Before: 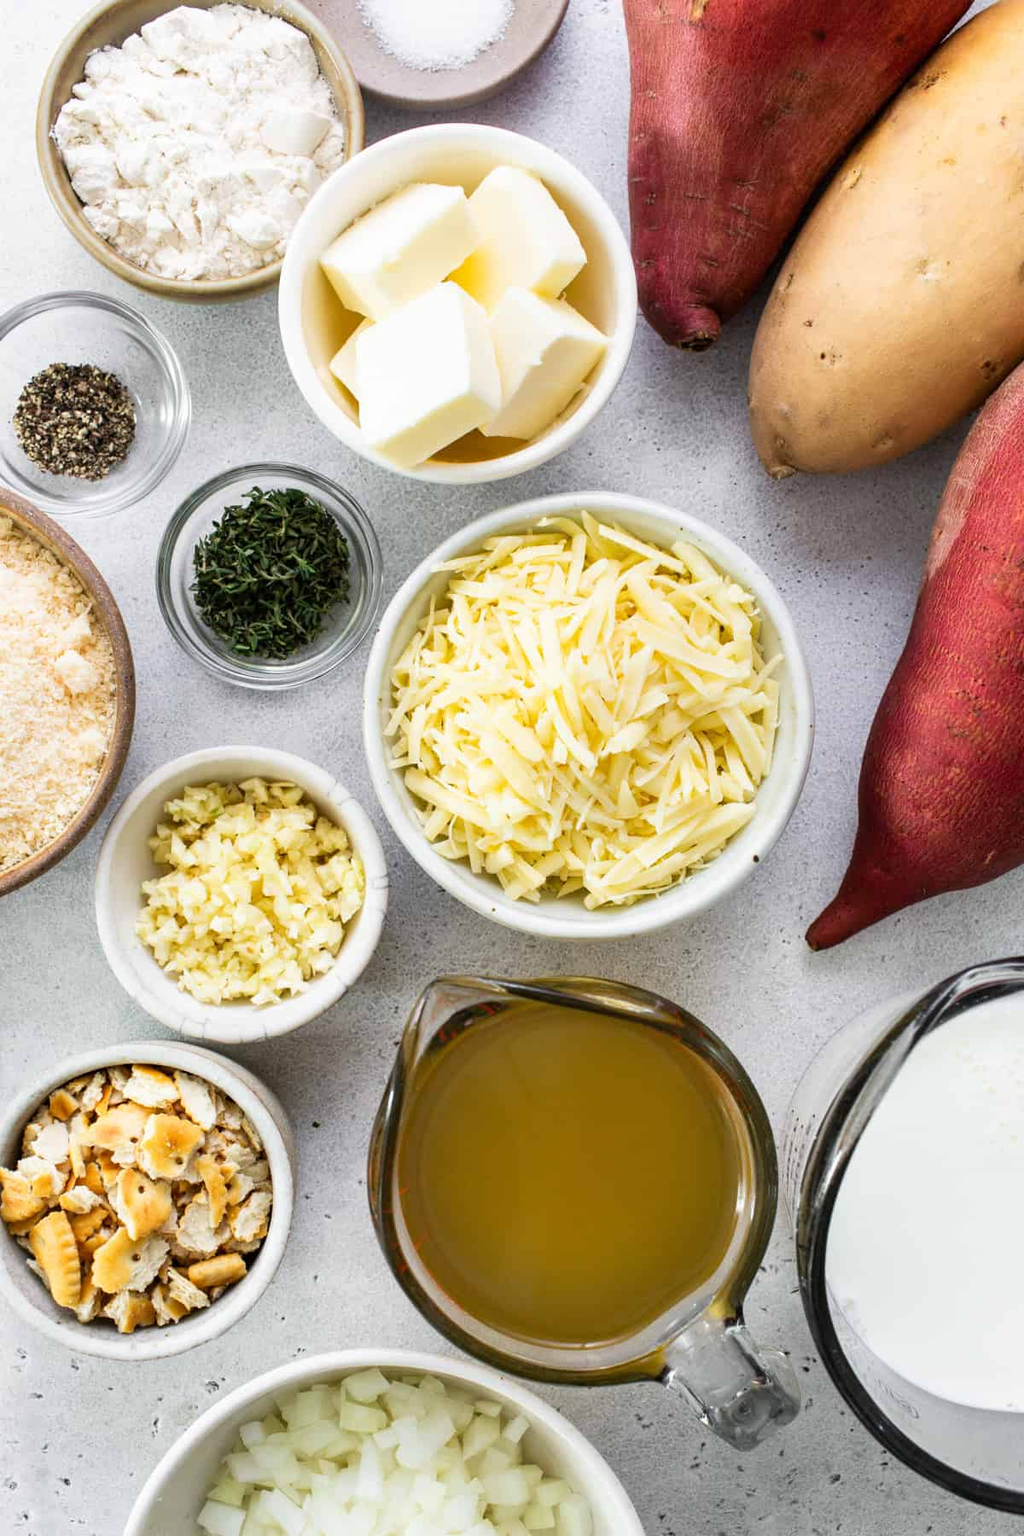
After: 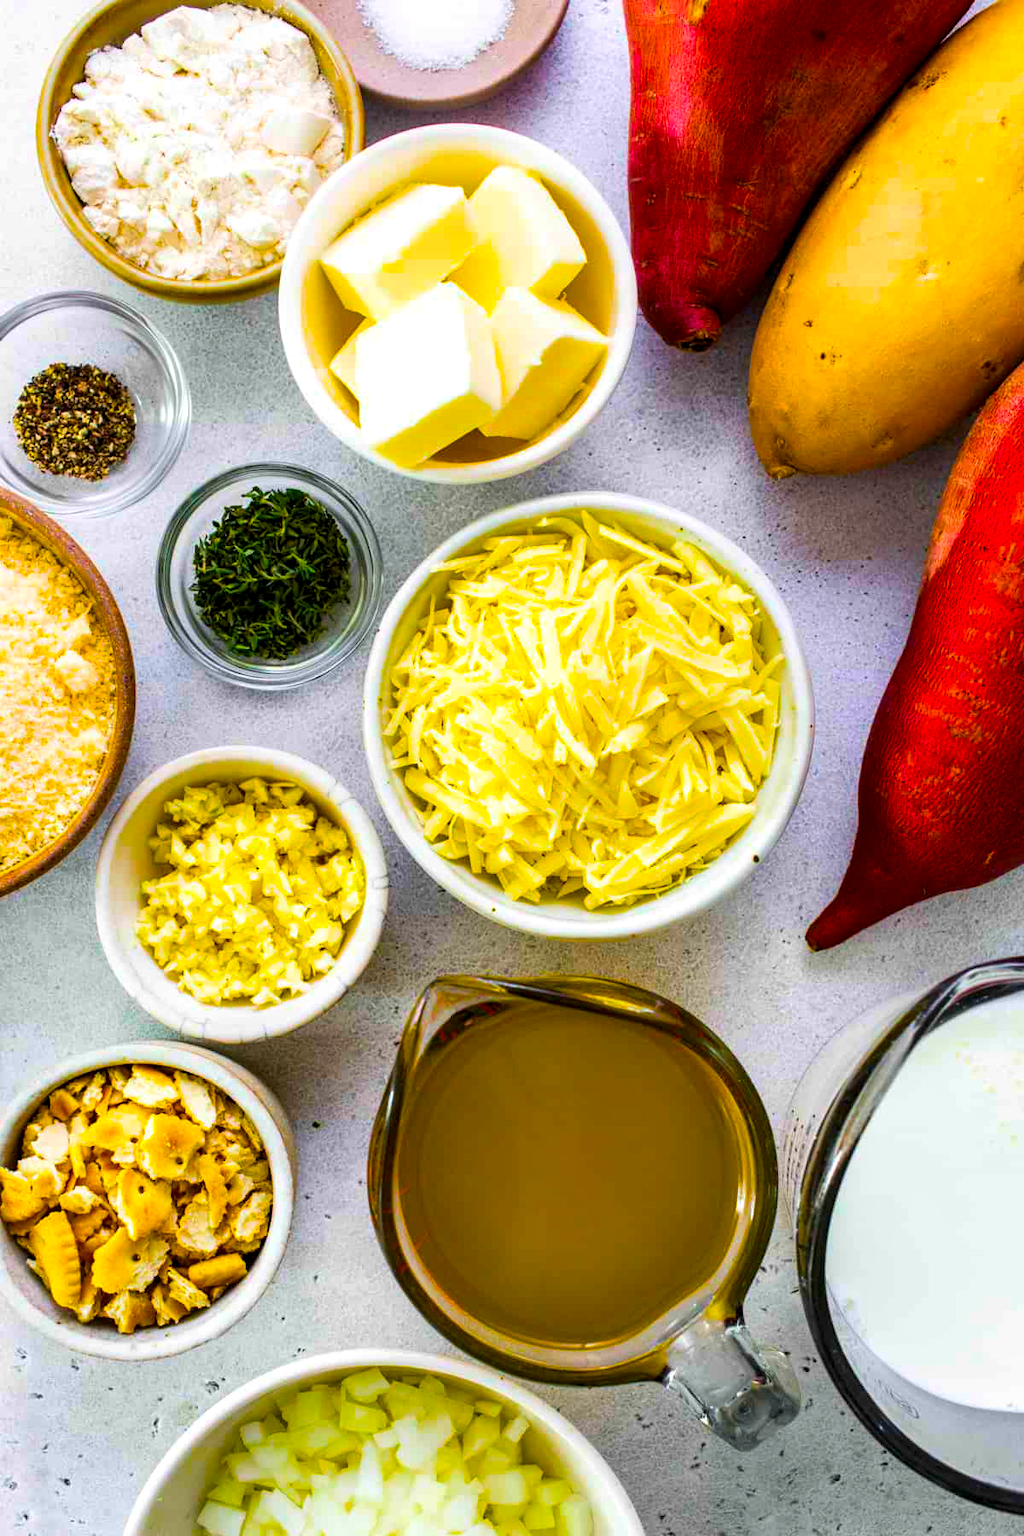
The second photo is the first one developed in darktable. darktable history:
color balance rgb: global offset › luminance 0.484%, global offset › hue 170.17°, linear chroma grading › shadows 17.486%, linear chroma grading › highlights 60.961%, linear chroma grading › global chroma 49.667%, perceptual saturation grading › global saturation 30.066%, global vibrance 33.573%
local contrast: highlights 25%, shadows 76%, midtone range 0.746
